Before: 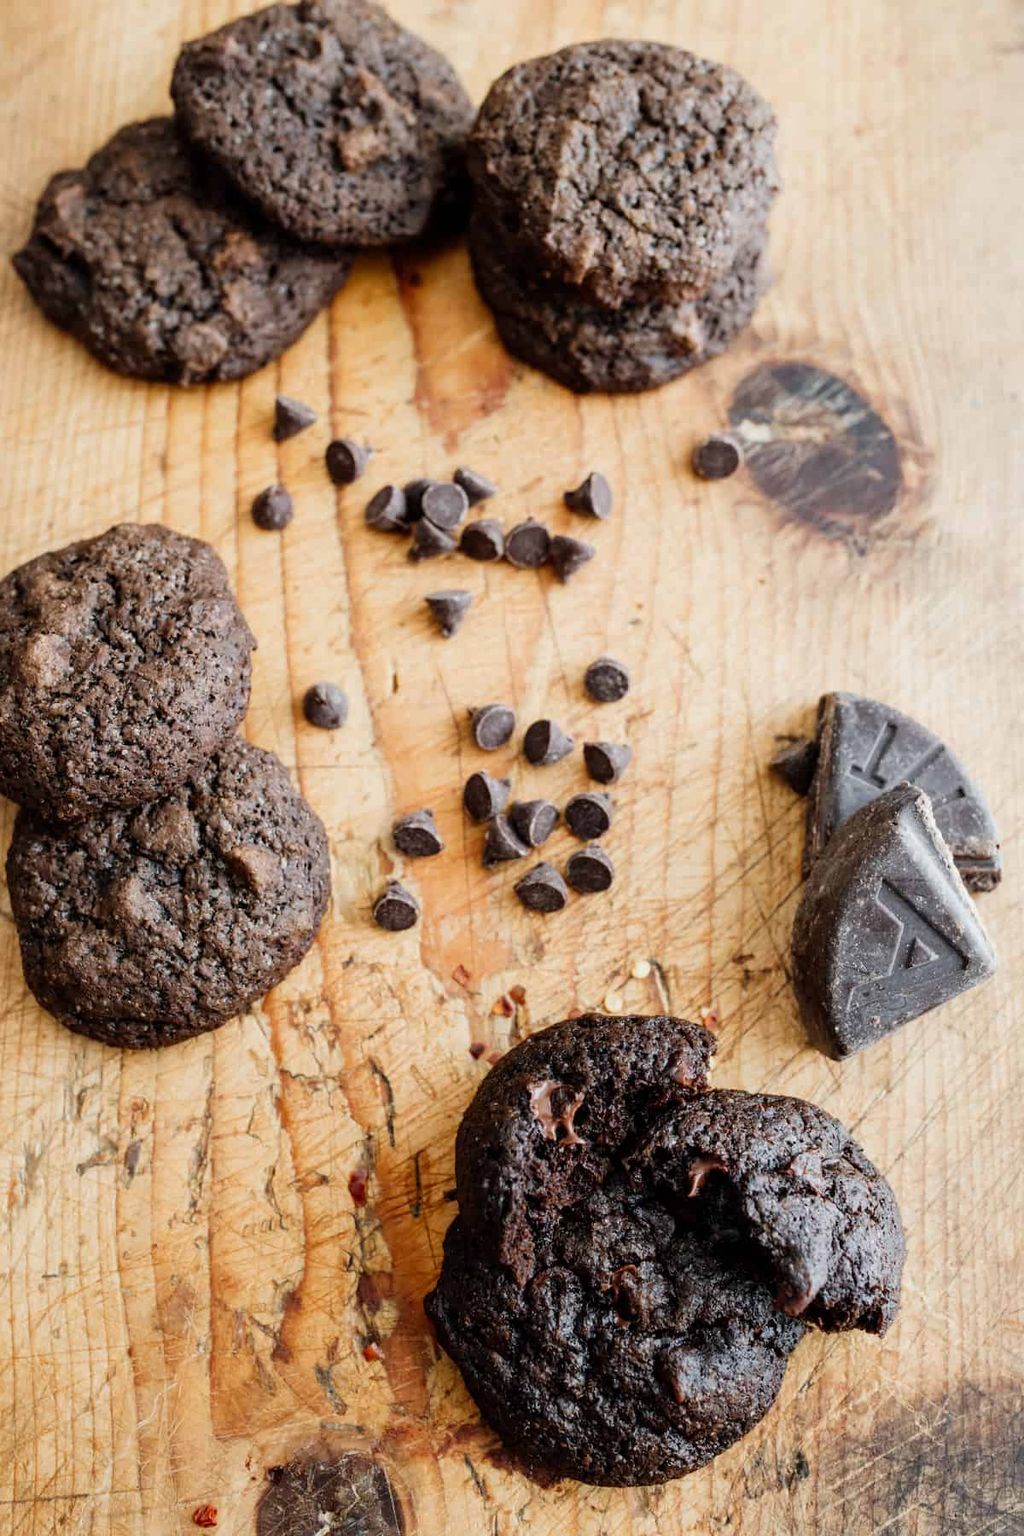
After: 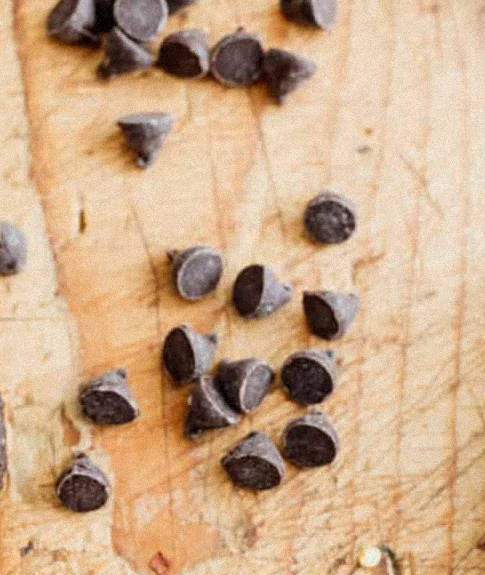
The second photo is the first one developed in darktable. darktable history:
tone equalizer: on, module defaults
crop: left 31.751%, top 32.172%, right 27.8%, bottom 35.83%
grain: mid-tones bias 0%
